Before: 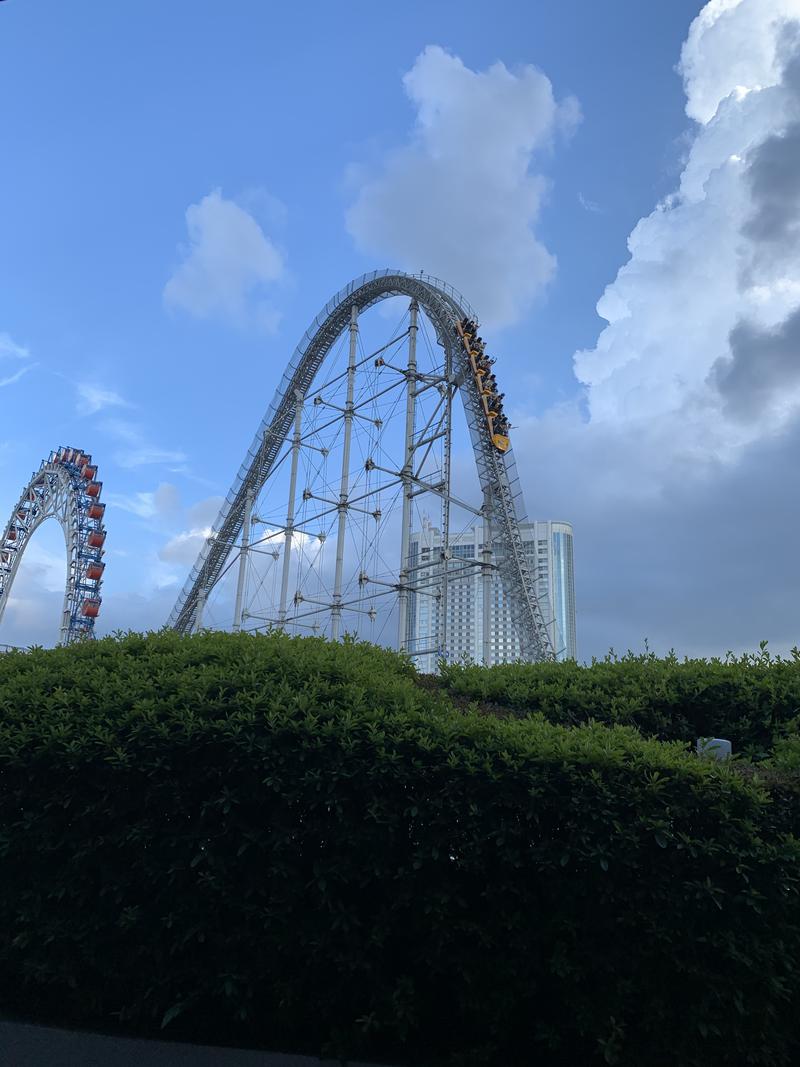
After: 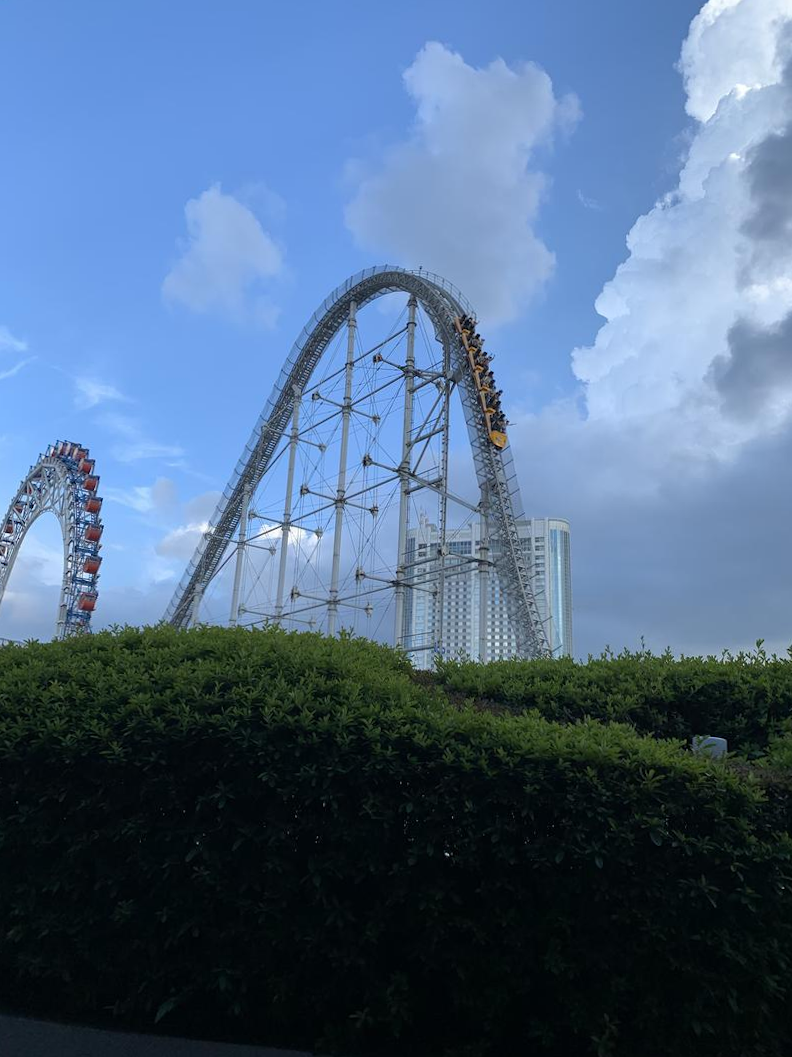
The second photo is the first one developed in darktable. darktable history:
crop and rotate: angle -0.382°
